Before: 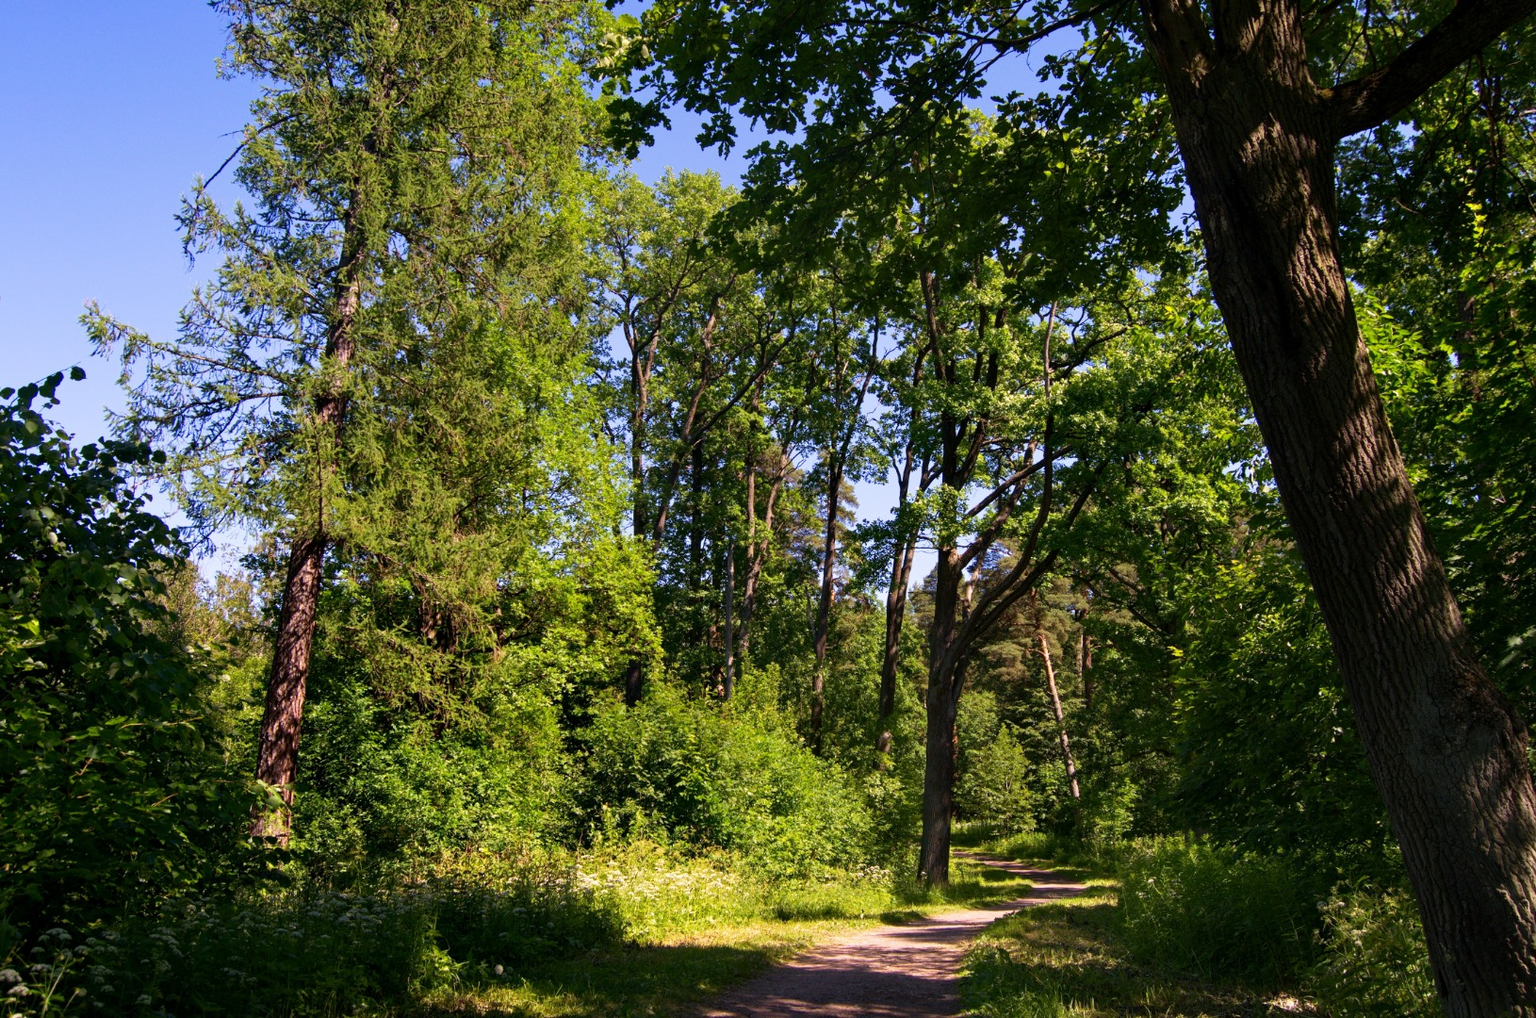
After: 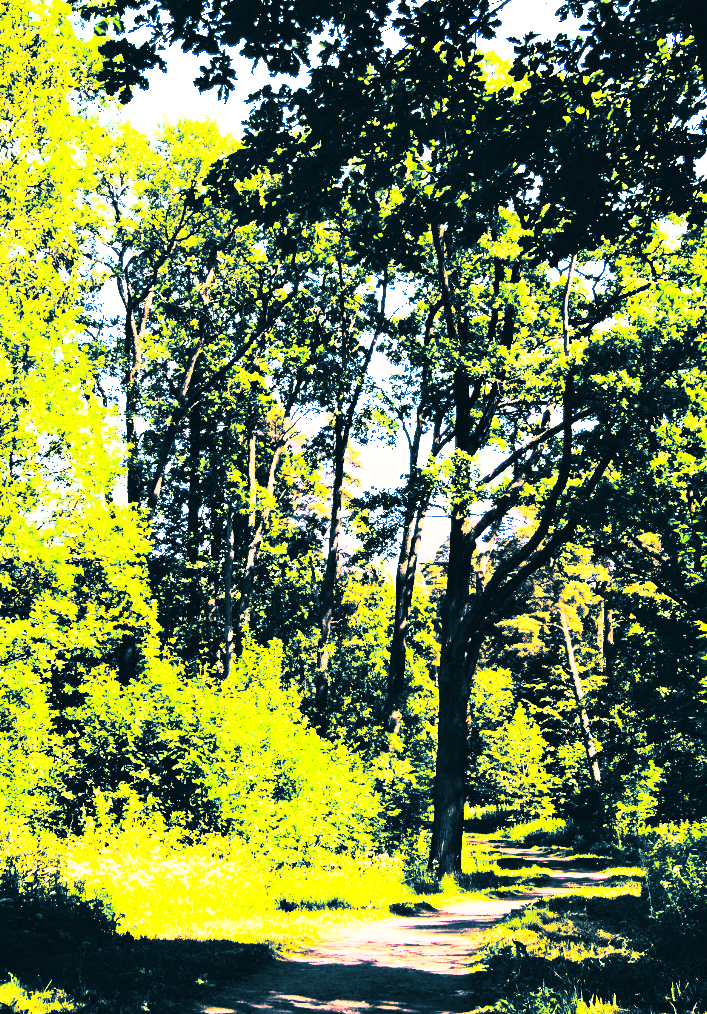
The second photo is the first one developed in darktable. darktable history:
base curve: curves: ch0 [(0, 0.003) (0.001, 0.002) (0.006, 0.004) (0.02, 0.022) (0.048, 0.086) (0.094, 0.234) (0.162, 0.431) (0.258, 0.629) (0.385, 0.8) (0.548, 0.918) (0.751, 0.988) (1, 1)], preserve colors none
crop: left 33.452%, top 6.025%, right 23.155%
contrast brightness saturation: contrast 0.83, brightness 0.59, saturation 0.59
split-toning: shadows › hue 212.4°, balance -70
color correction: highlights a* 3.84, highlights b* 5.07
